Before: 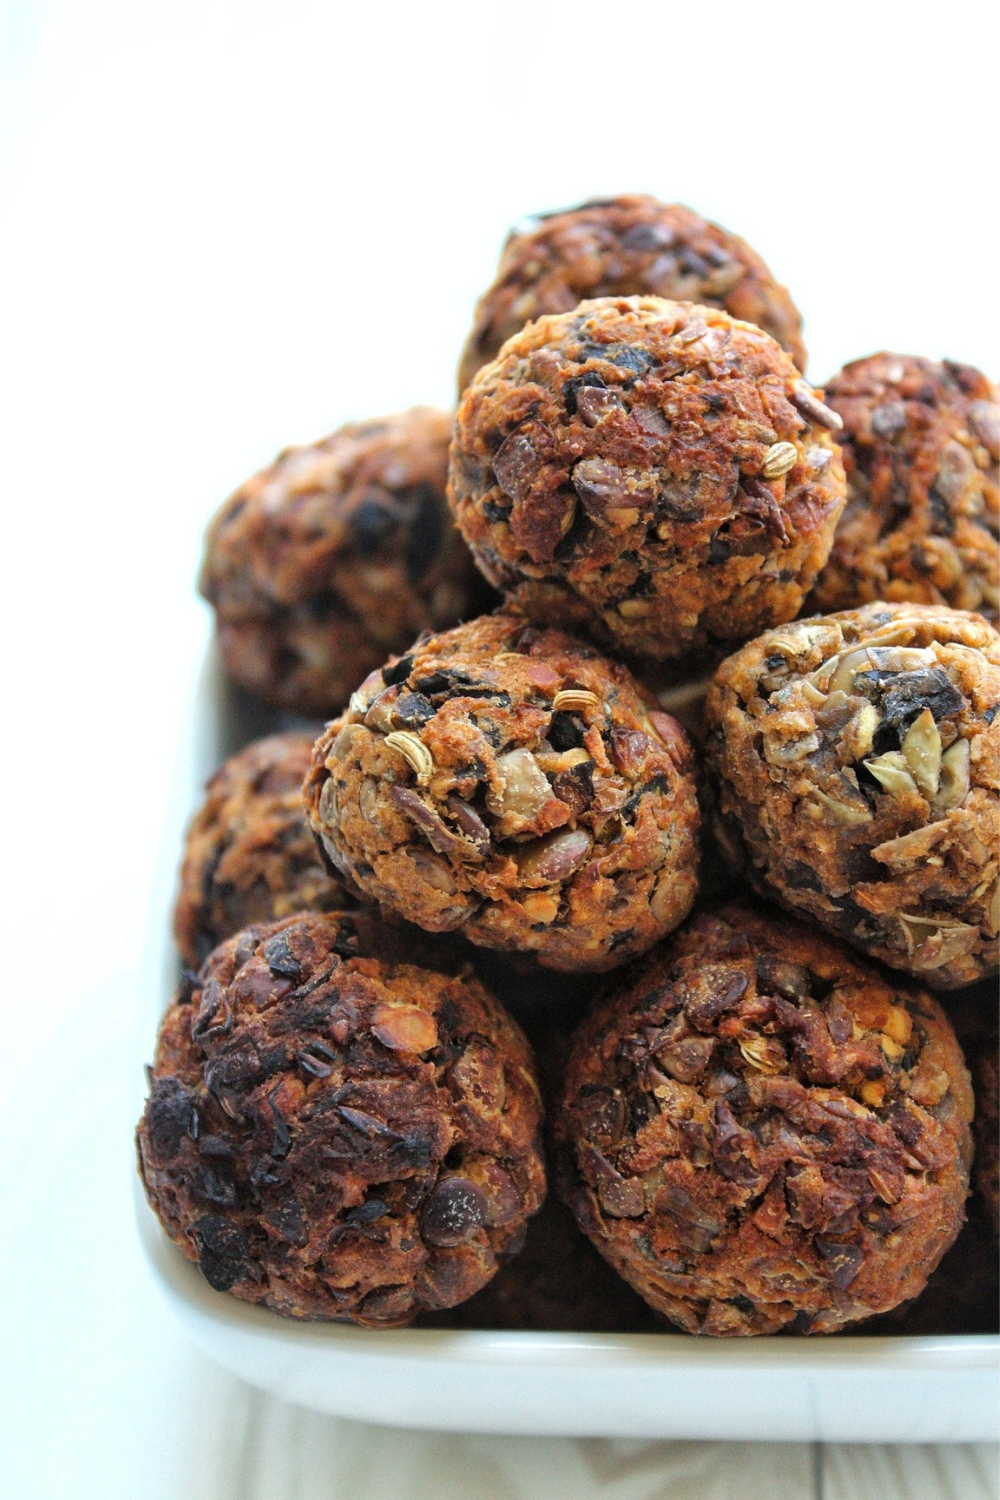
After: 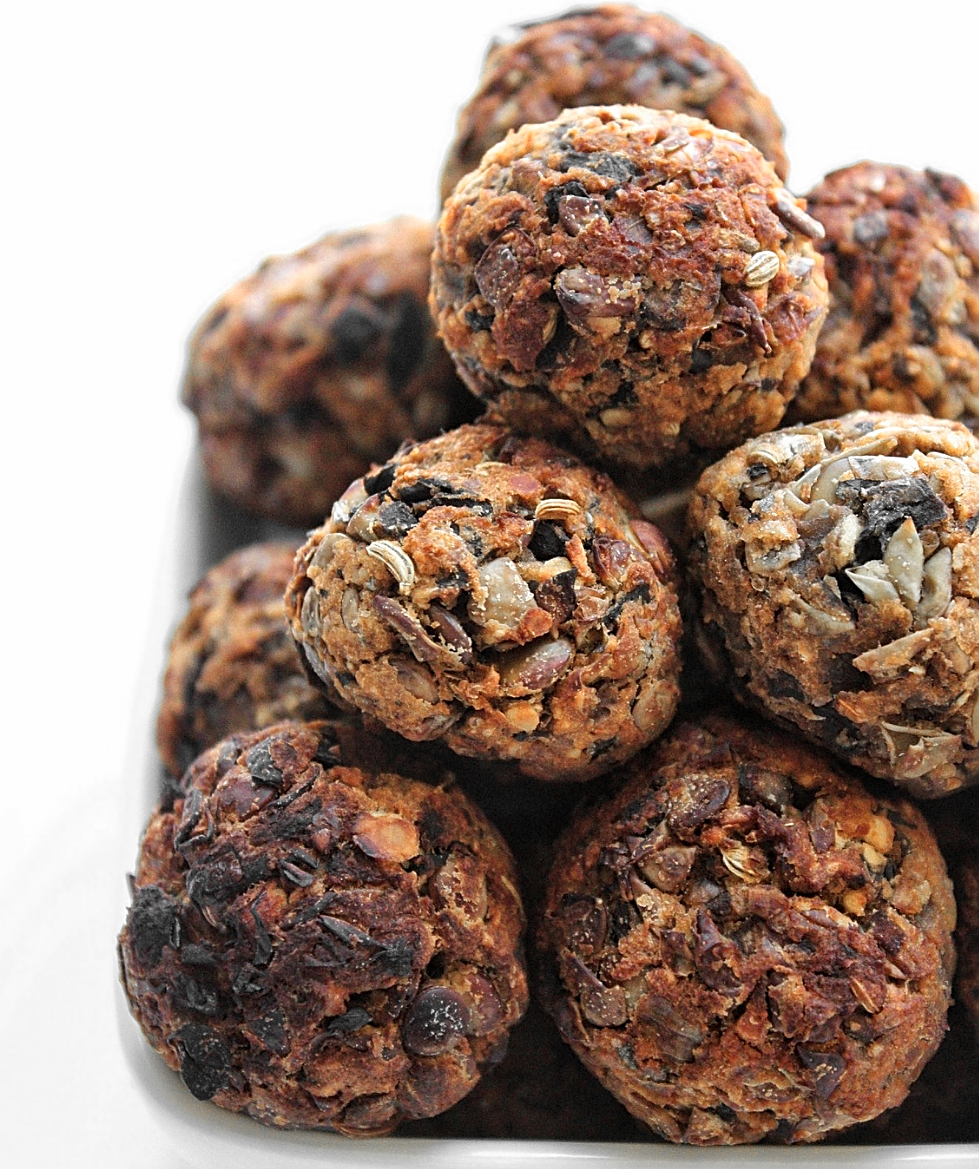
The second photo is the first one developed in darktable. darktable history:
crop and rotate: left 1.814%, top 12.818%, right 0.25%, bottom 9.225%
sharpen: on, module defaults
color zones: curves: ch0 [(0, 0.447) (0.184, 0.543) (0.323, 0.476) (0.429, 0.445) (0.571, 0.443) (0.714, 0.451) (0.857, 0.452) (1, 0.447)]; ch1 [(0, 0.464) (0.176, 0.46) (0.287, 0.177) (0.429, 0.002) (0.571, 0) (0.714, 0) (0.857, 0) (1, 0.464)], mix 20%
